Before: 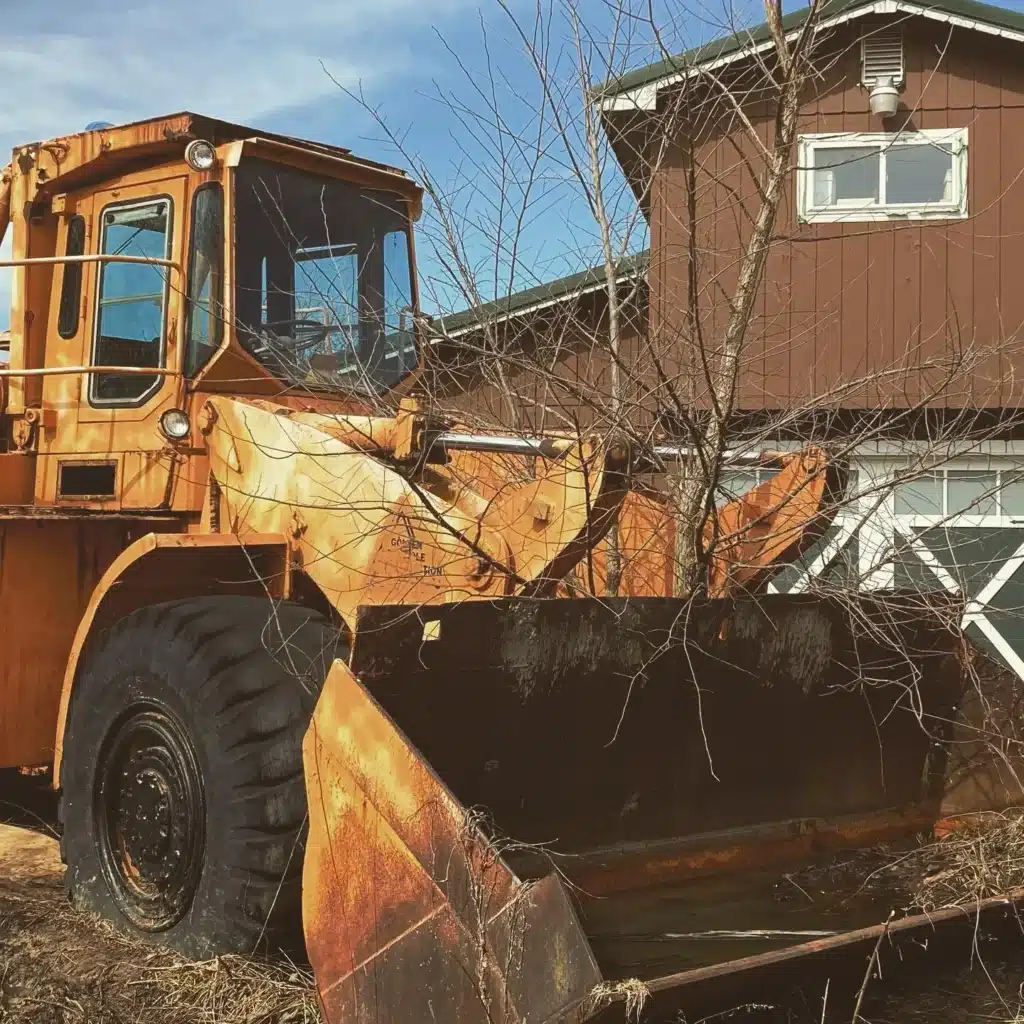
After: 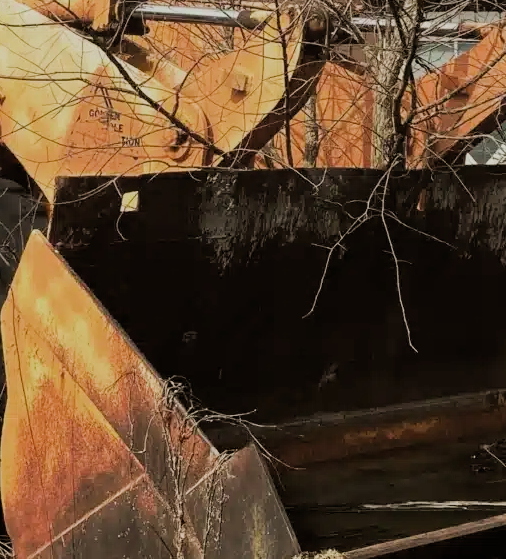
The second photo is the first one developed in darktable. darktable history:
filmic rgb: black relative exposure -4.13 EV, white relative exposure 5.13 EV, hardness 2.13, contrast 1.173
crop: left 29.583%, top 41.899%, right 20.911%, bottom 3.499%
